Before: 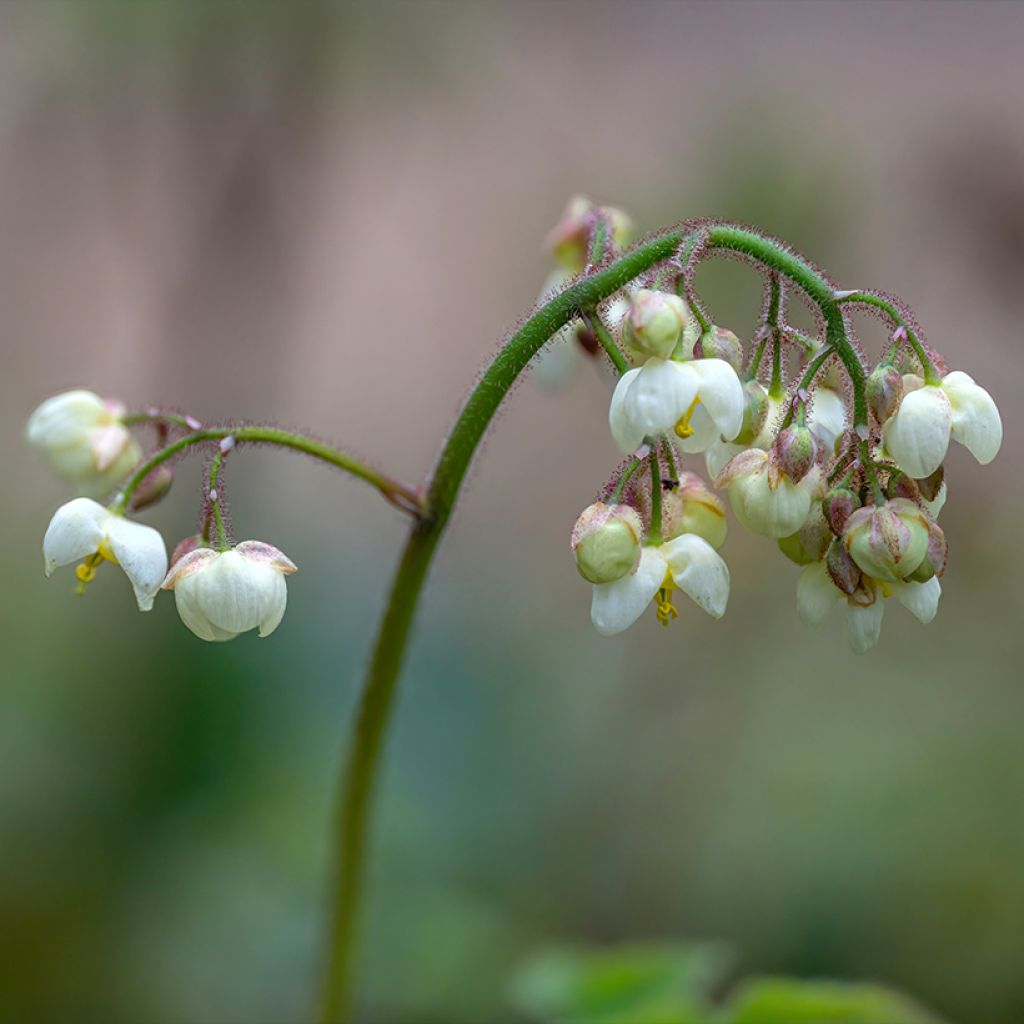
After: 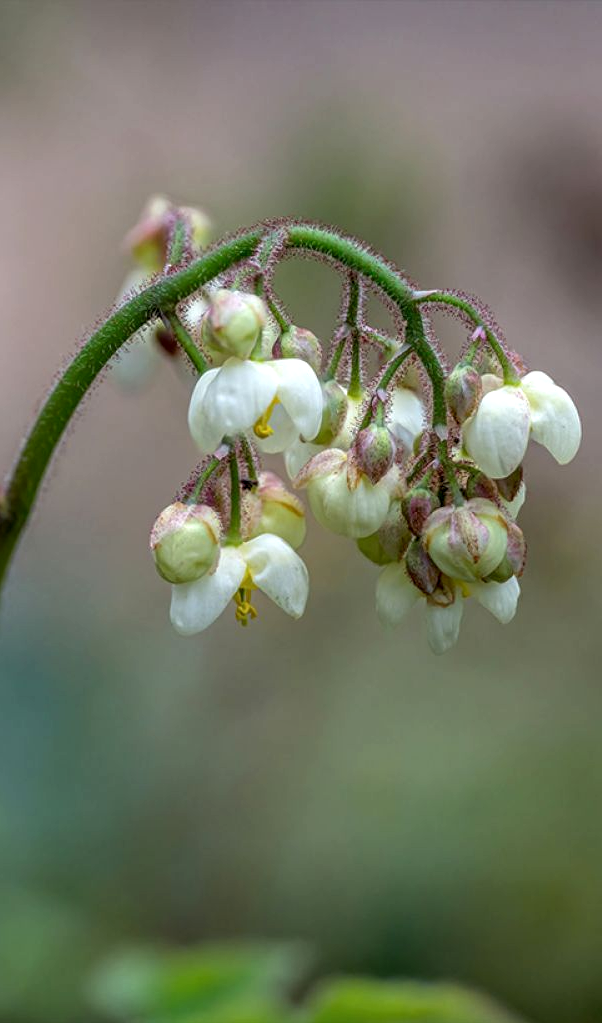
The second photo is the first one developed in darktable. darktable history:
local contrast: detail 130%
crop: left 41.194%
